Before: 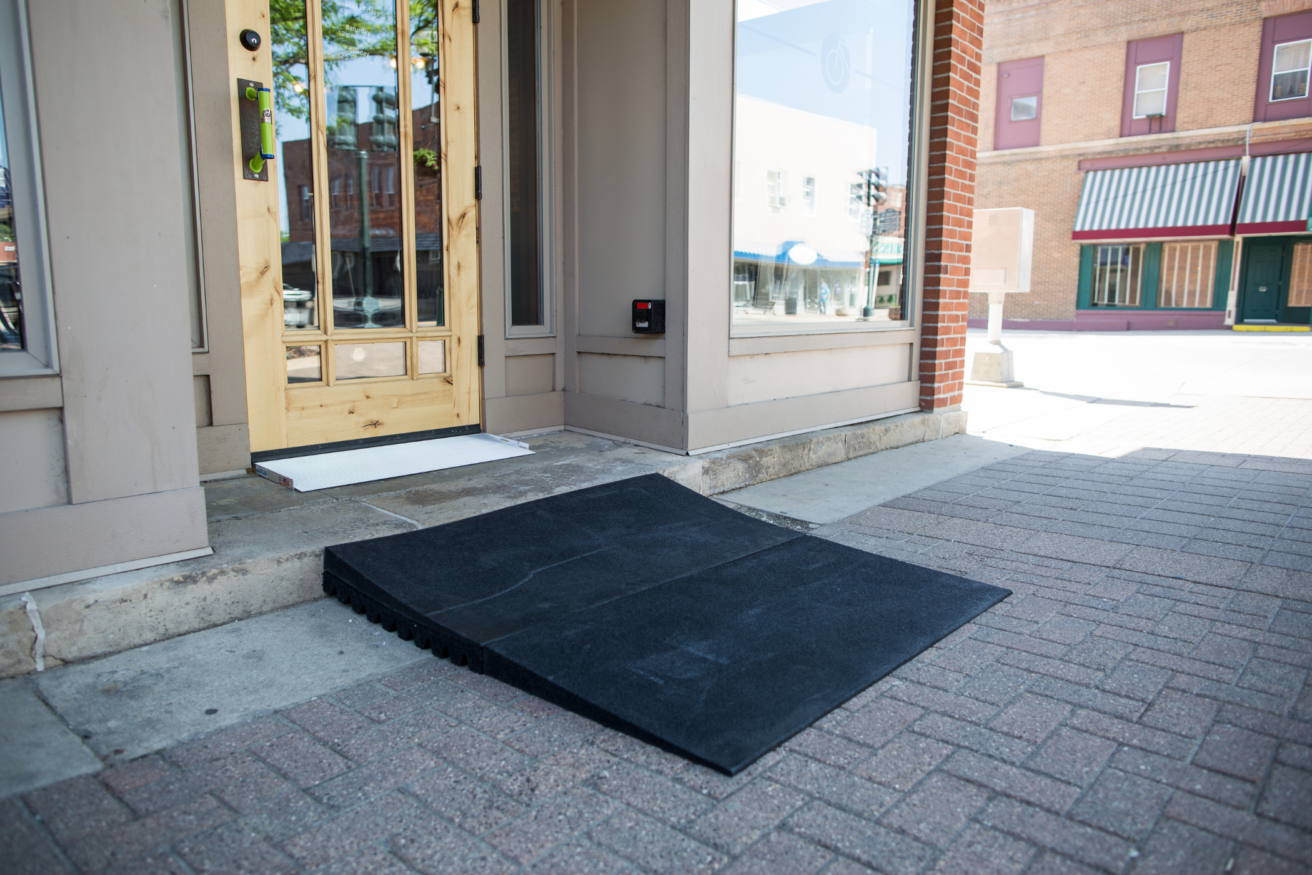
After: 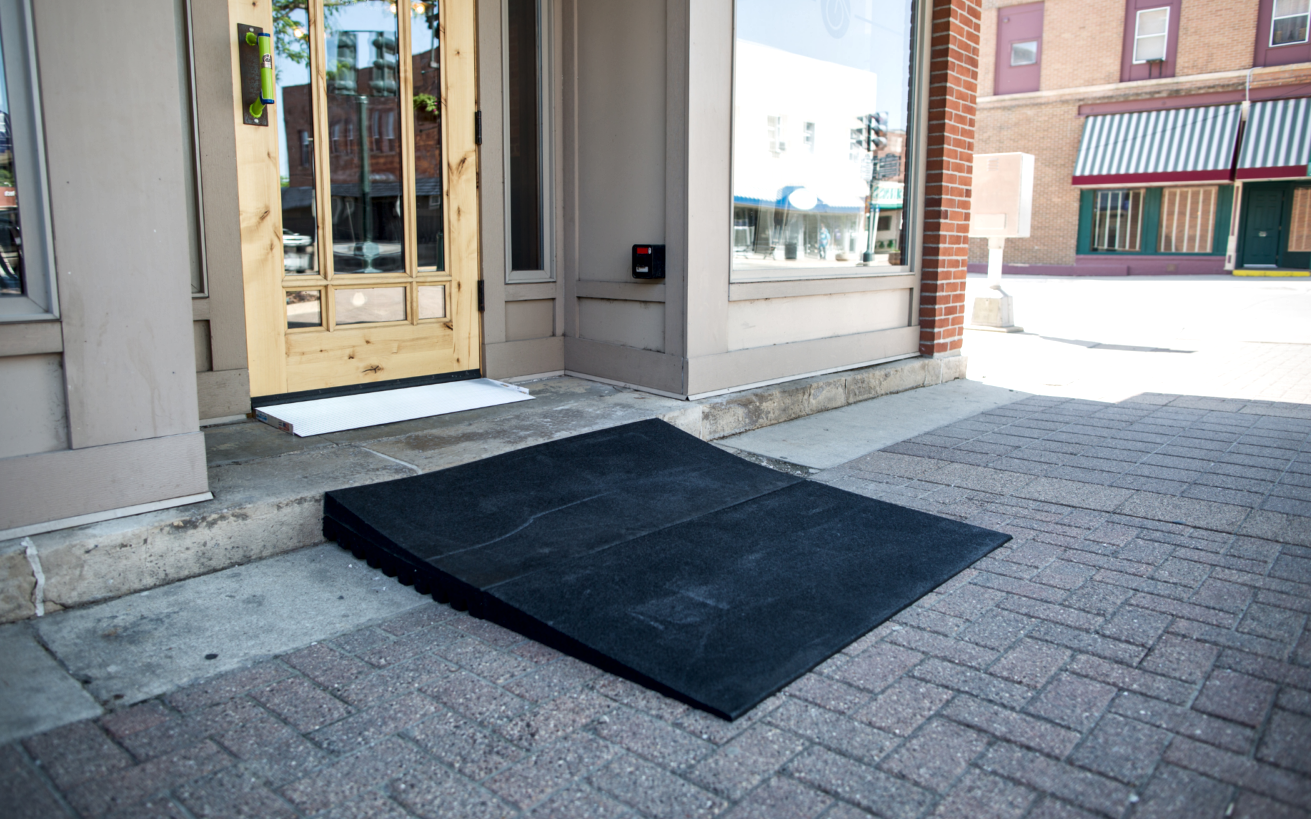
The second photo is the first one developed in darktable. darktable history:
exposure: compensate exposure bias true, compensate highlight preservation false
local contrast: mode bilateral grid, contrast 25, coarseness 60, detail 152%, midtone range 0.2
crop and rotate: top 6.302%
